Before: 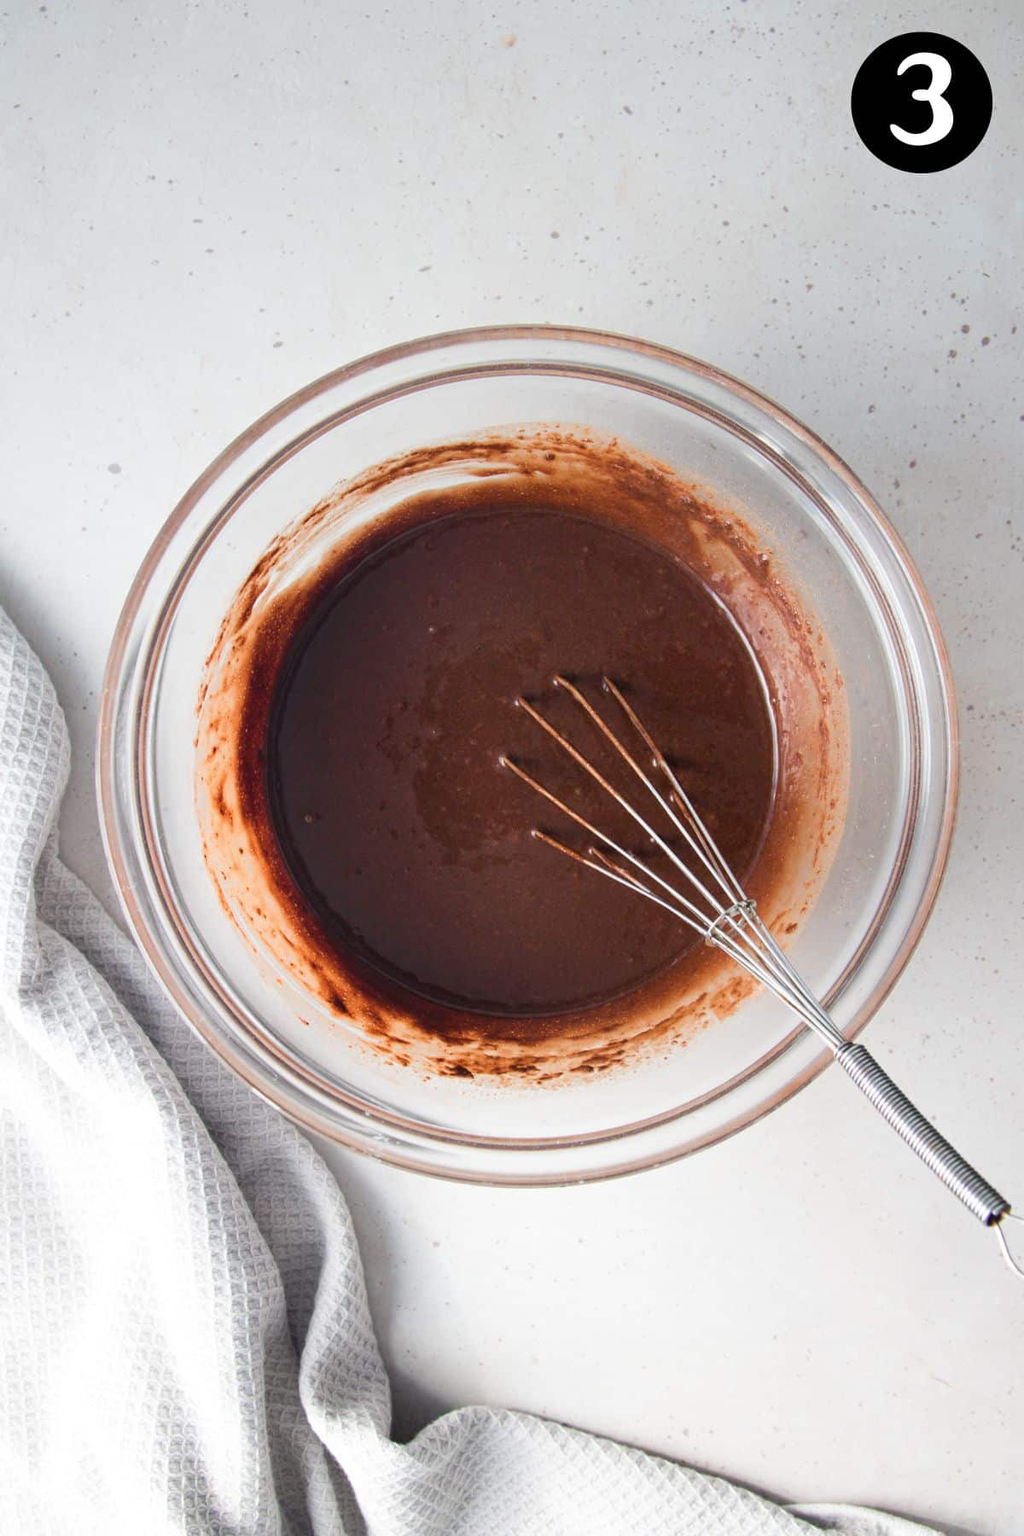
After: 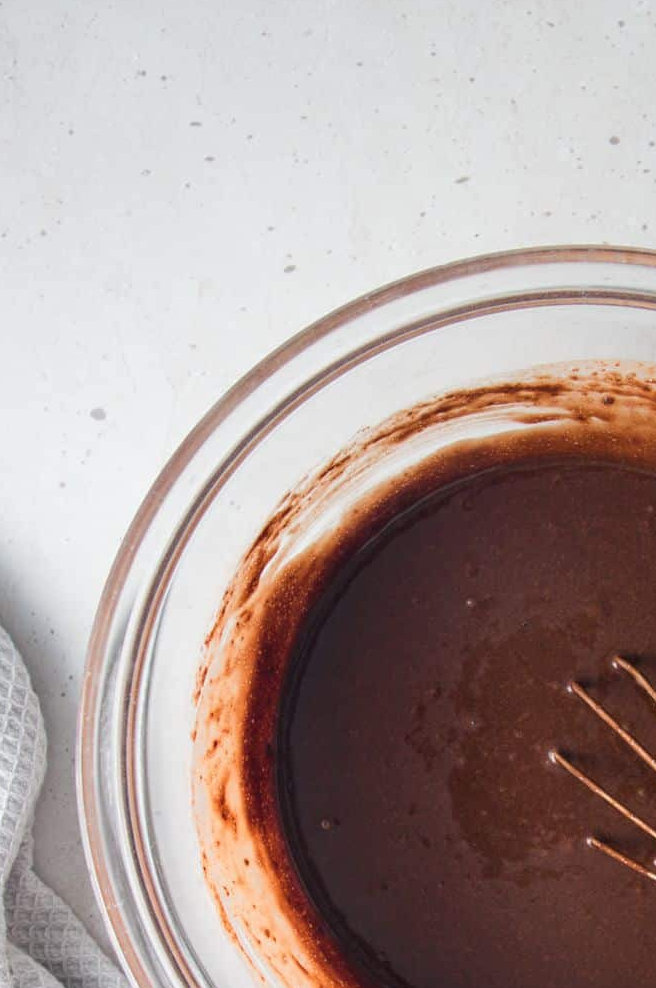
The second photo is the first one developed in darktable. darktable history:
local contrast: highlights 100%, shadows 100%, detail 120%, midtone range 0.2
crop and rotate: left 3.047%, top 7.509%, right 42.236%, bottom 37.598%
